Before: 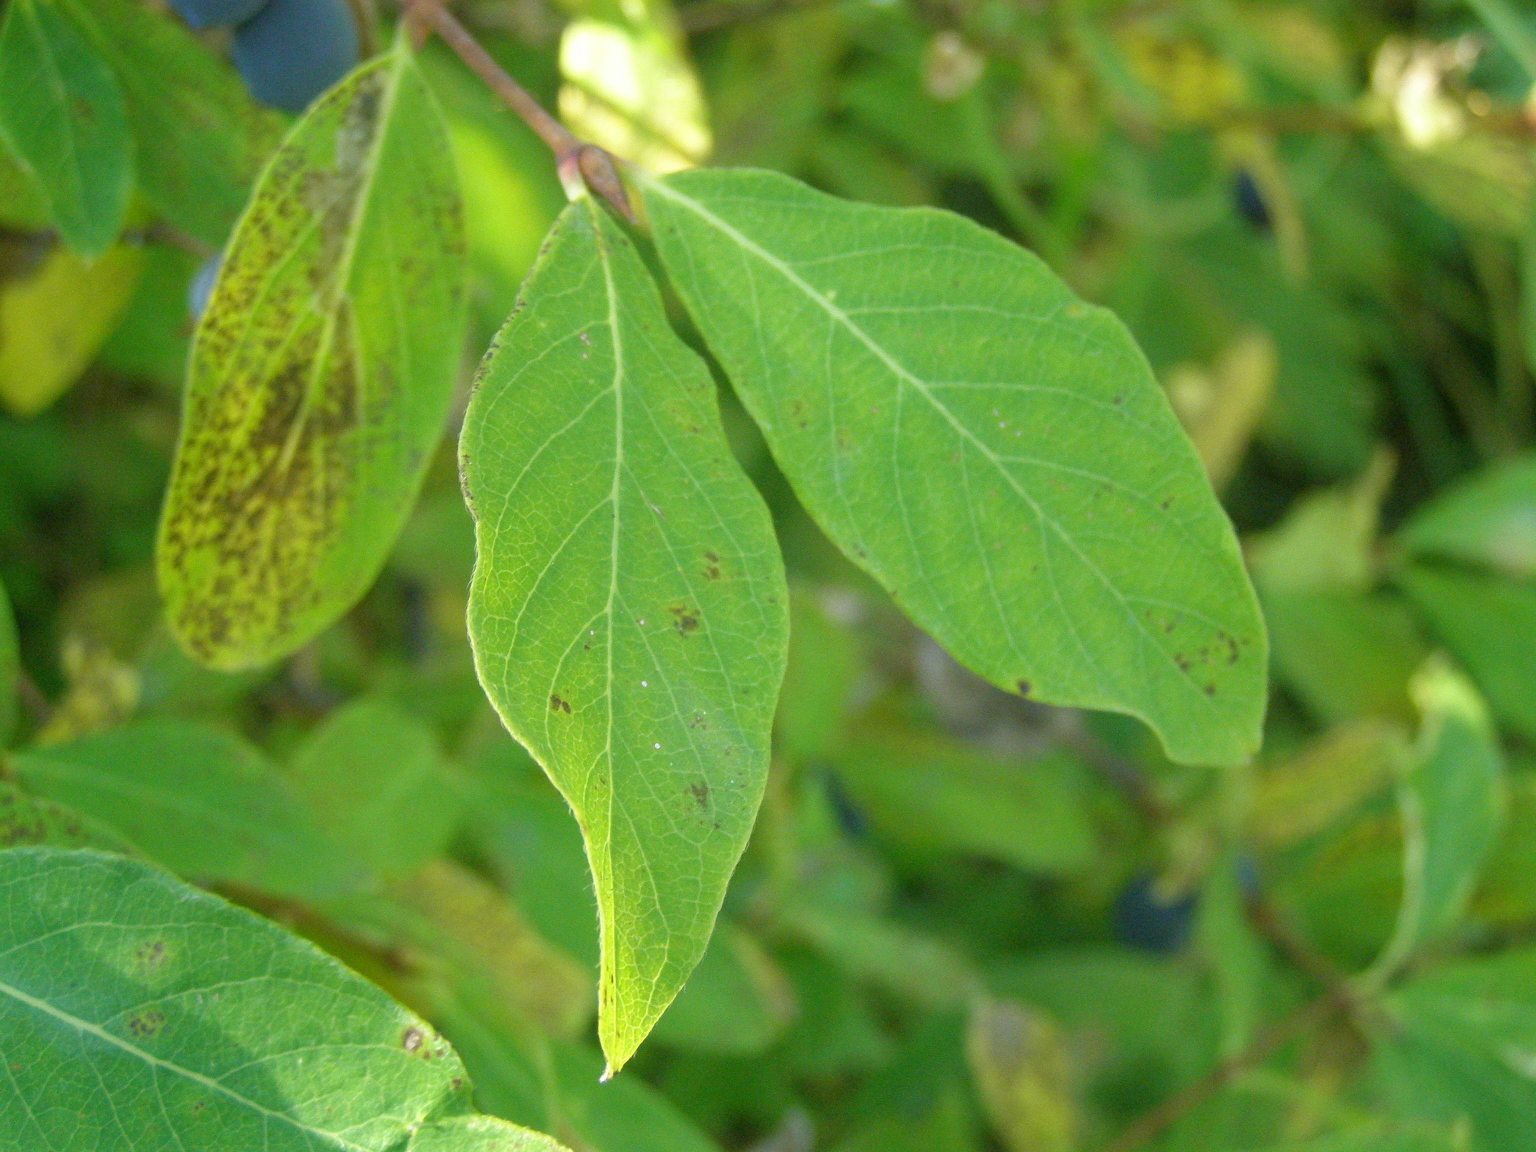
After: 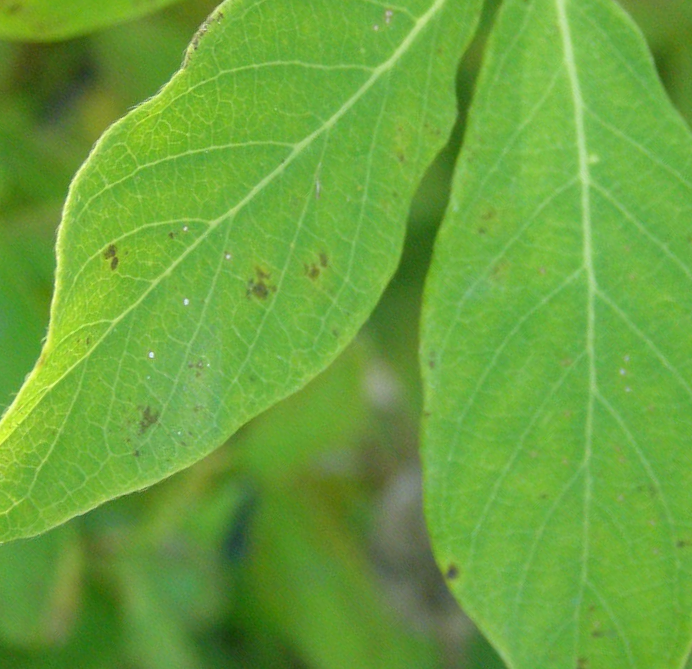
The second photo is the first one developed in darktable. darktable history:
crop and rotate: angle -45°, top 16.445%, right 0.819%, bottom 11.608%
